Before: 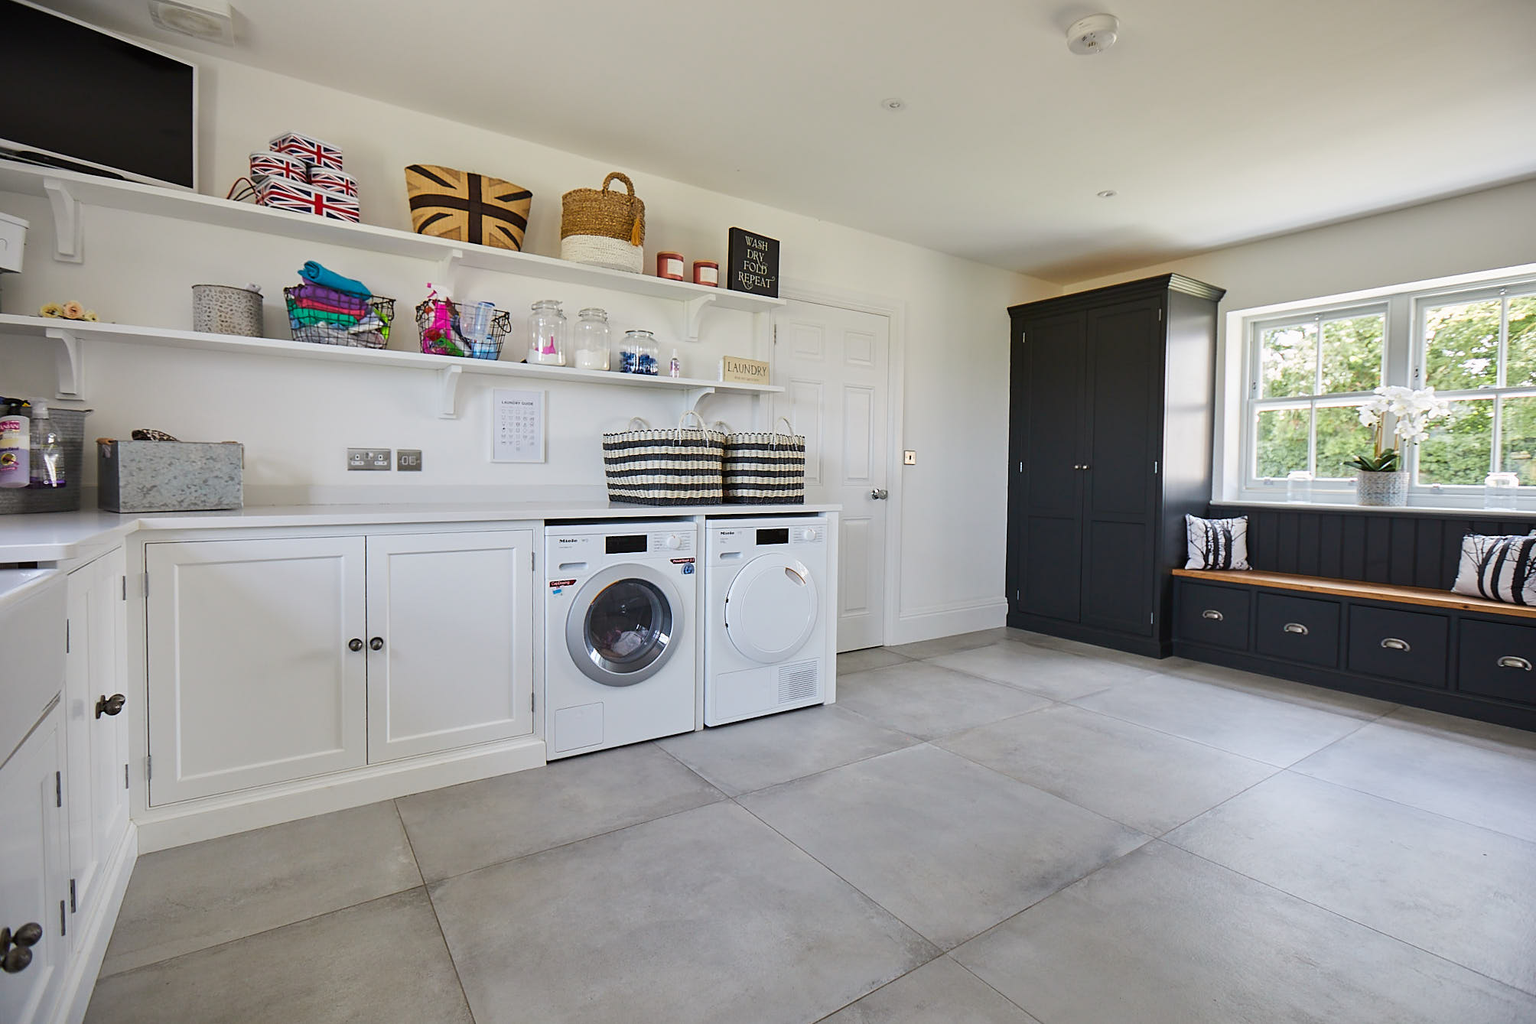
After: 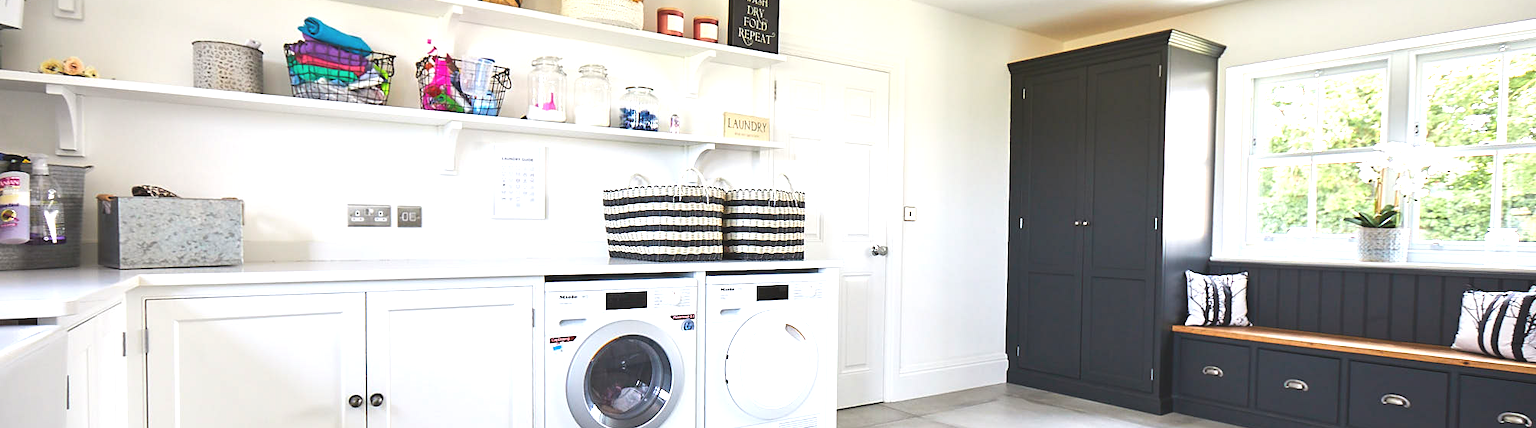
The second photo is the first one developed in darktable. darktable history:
crop and rotate: top 23.84%, bottom 34.294%
exposure: black level correction -0.005, exposure 1.002 EV, compensate highlight preservation false
